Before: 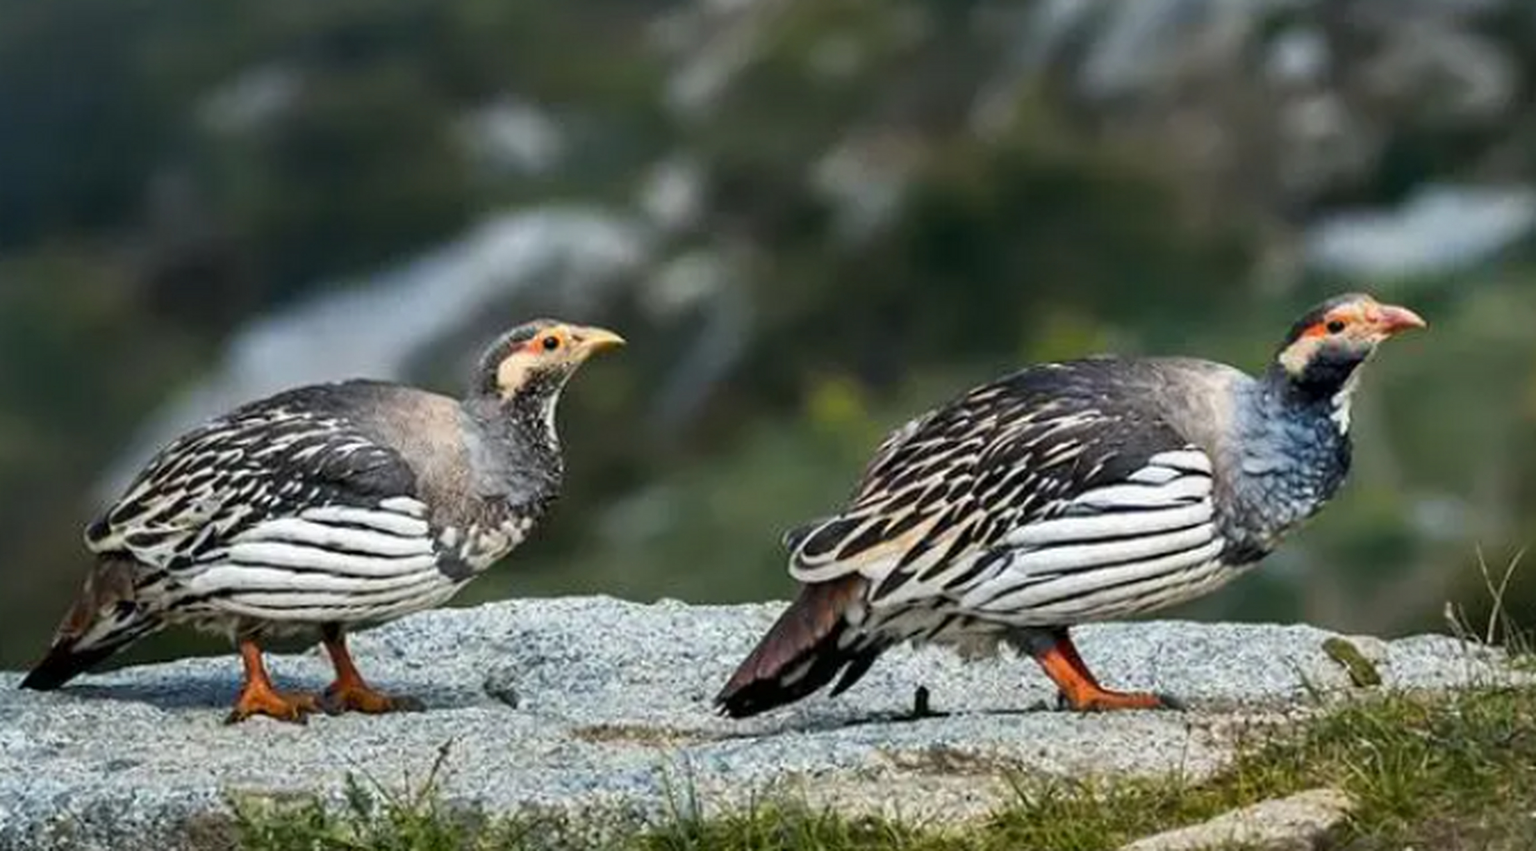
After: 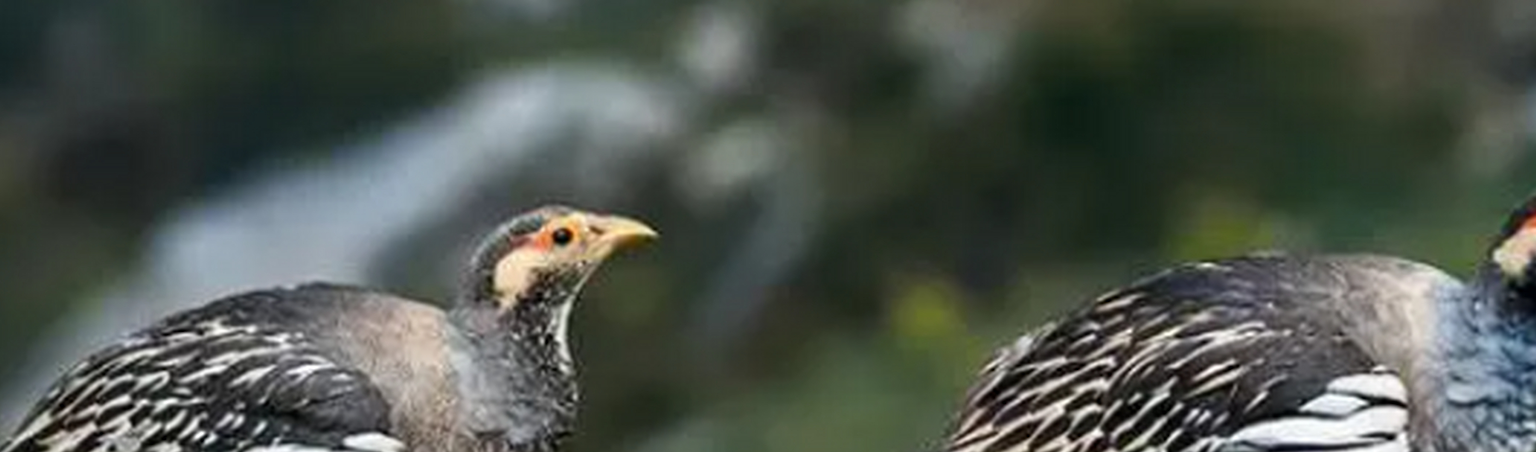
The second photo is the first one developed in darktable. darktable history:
crop: left 7.271%, top 18.656%, right 14.481%, bottom 39.732%
